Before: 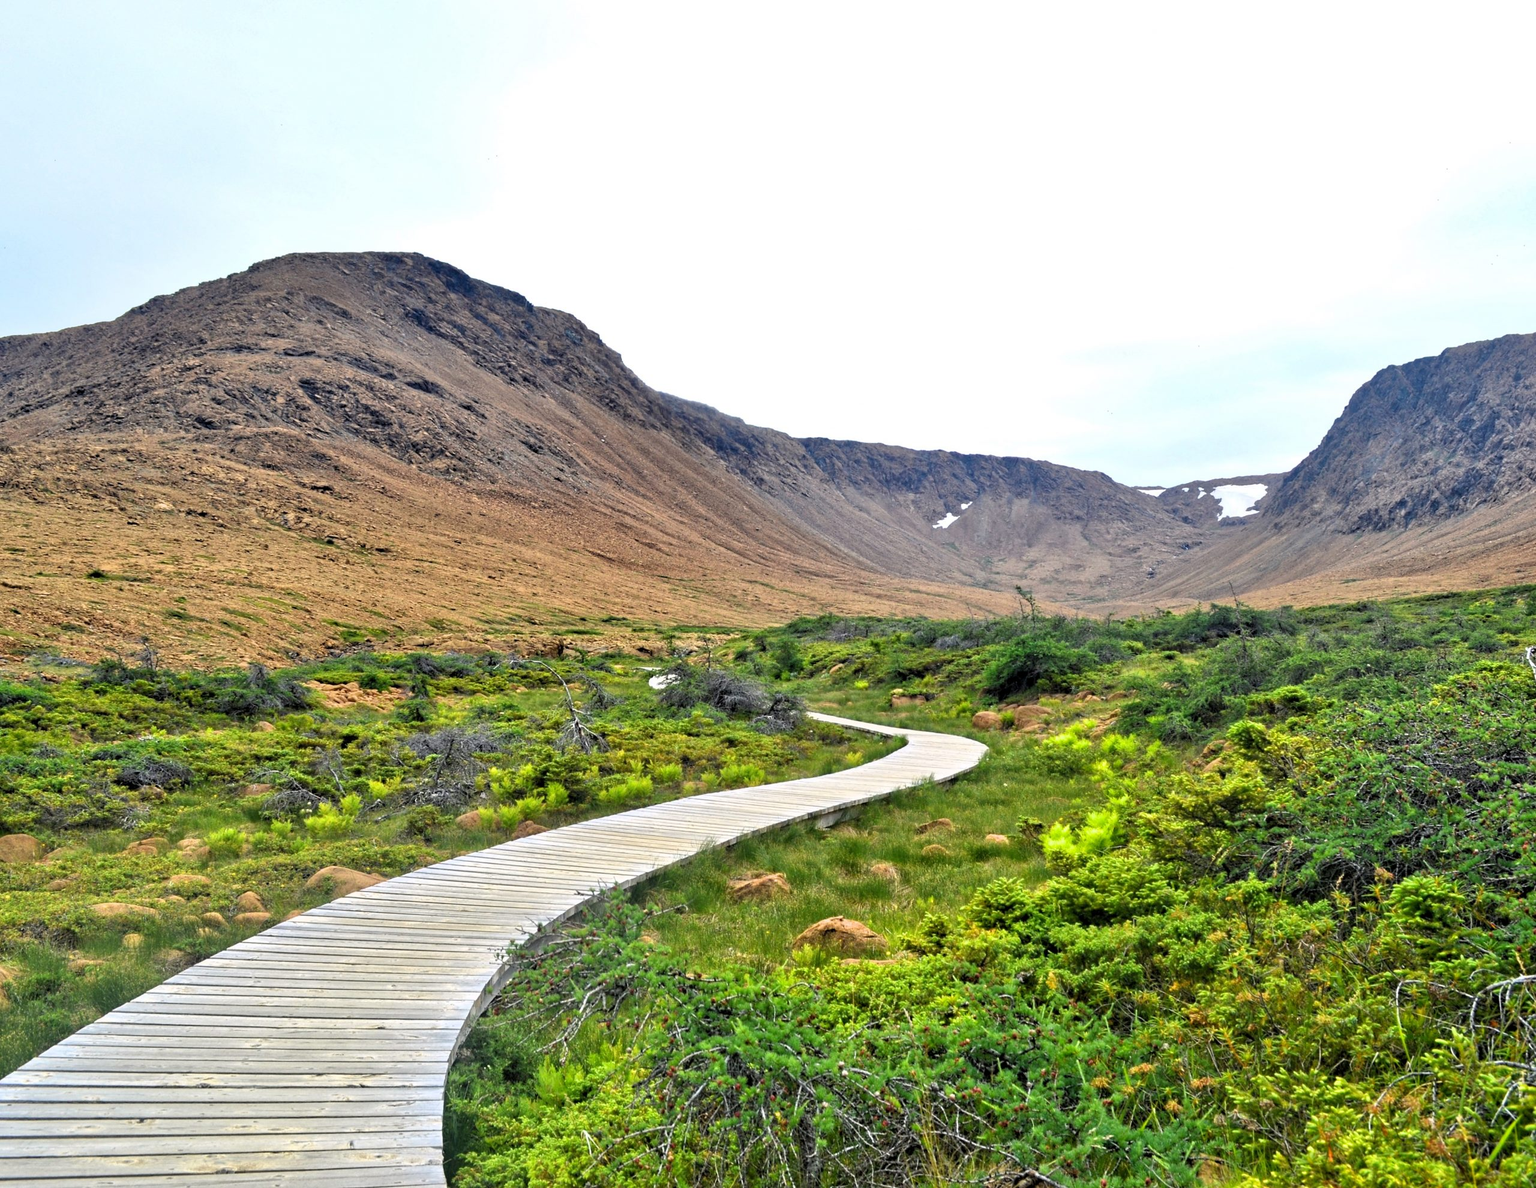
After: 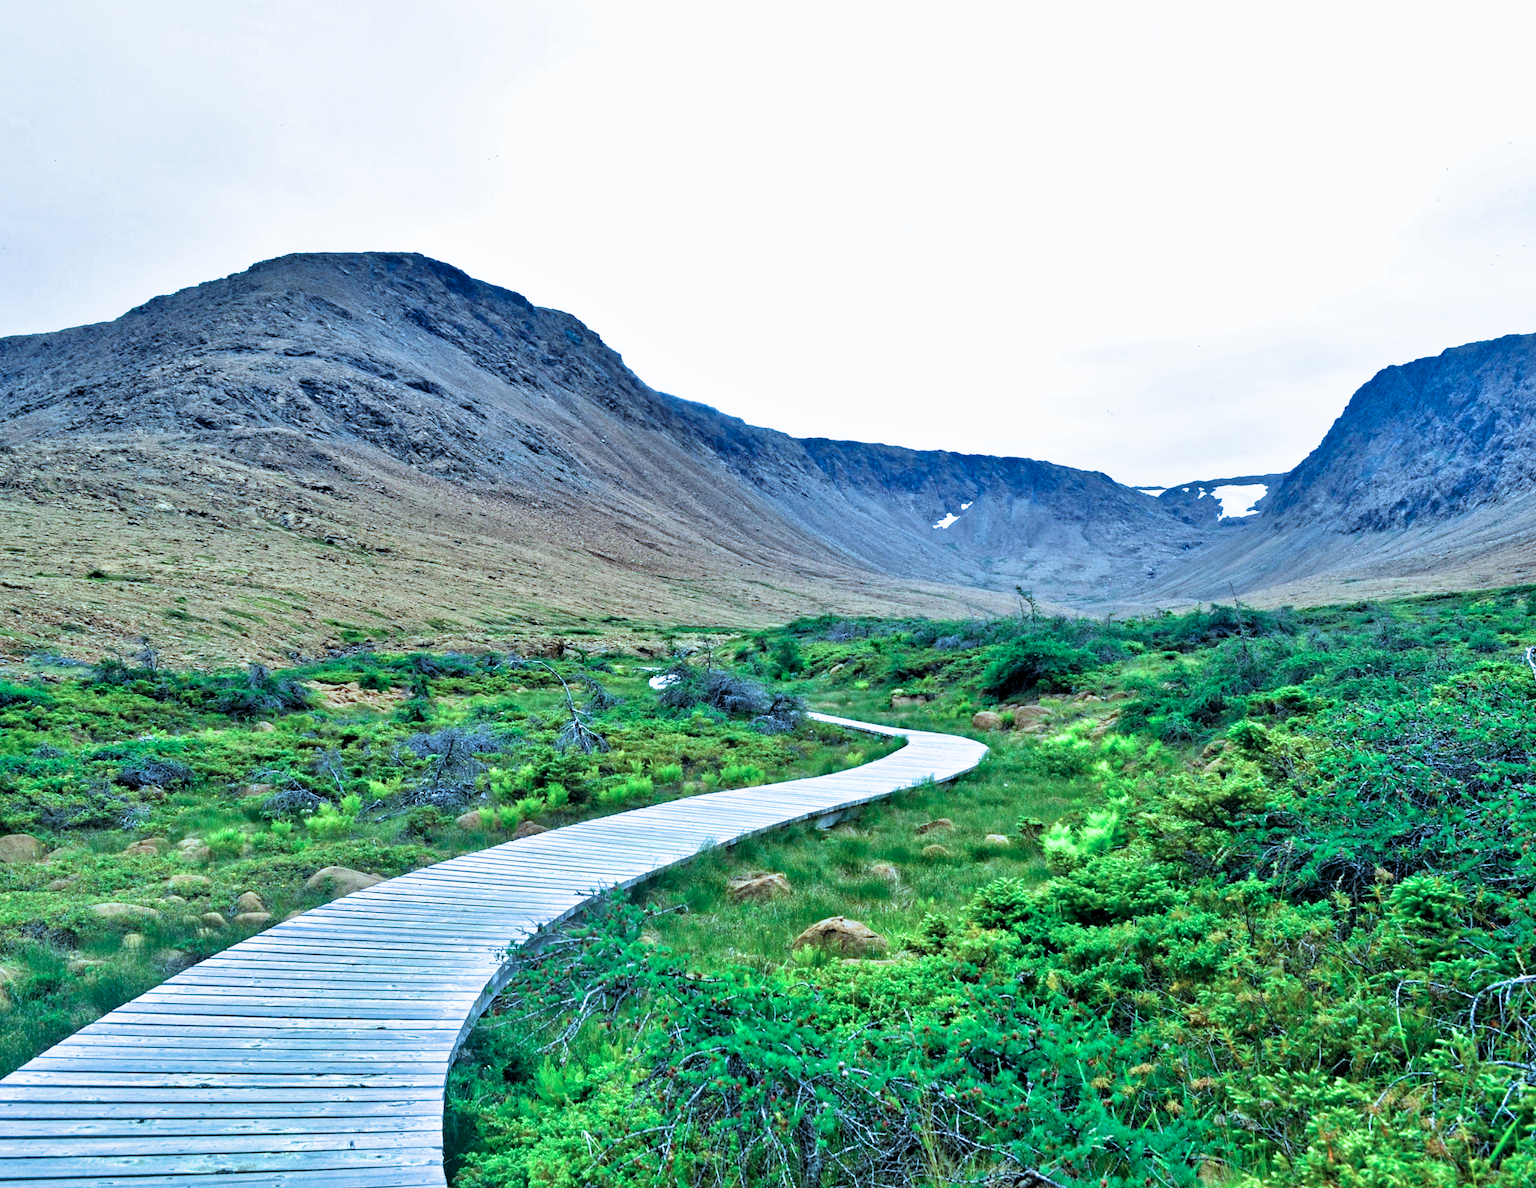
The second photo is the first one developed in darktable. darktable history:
color calibration: illuminant custom, x 0.433, y 0.394, temperature 3052.73 K
filmic rgb: middle gray luminance 18.35%, black relative exposure -11.46 EV, white relative exposure 2.61 EV, threshold 3.03 EV, target black luminance 0%, hardness 8.44, latitude 98.83%, contrast 1.085, shadows ↔ highlights balance 0.64%, enable highlight reconstruction true
exposure: exposure 0.201 EV, compensate highlight preservation false
shadows and highlights: low approximation 0.01, soften with gaussian
